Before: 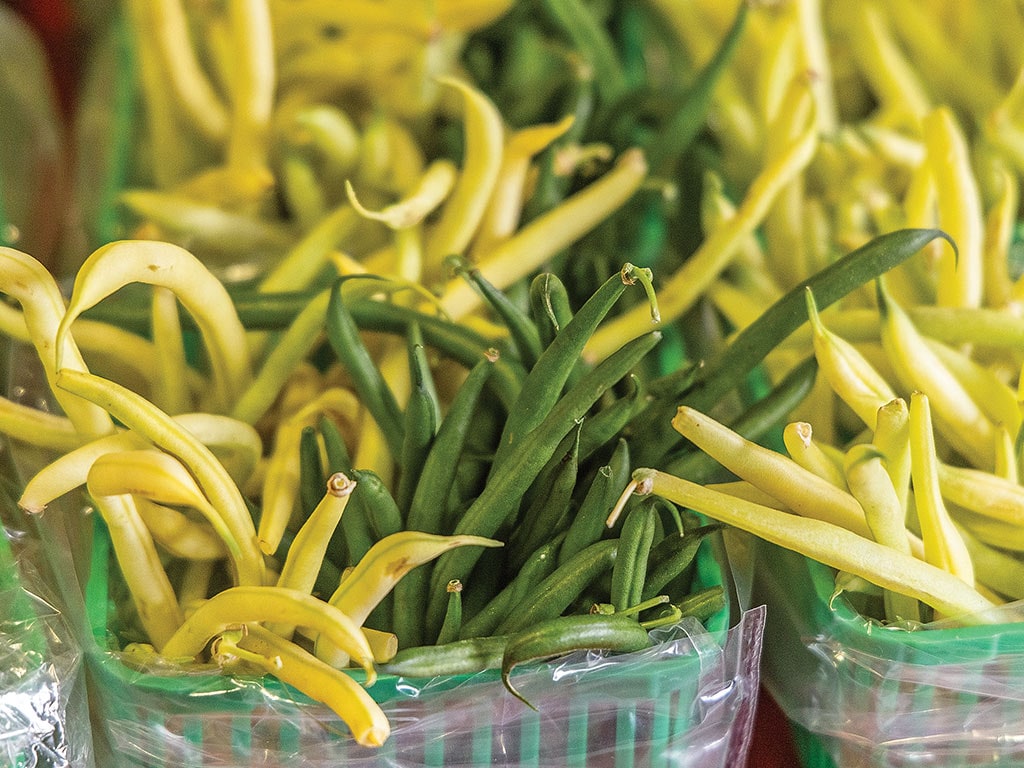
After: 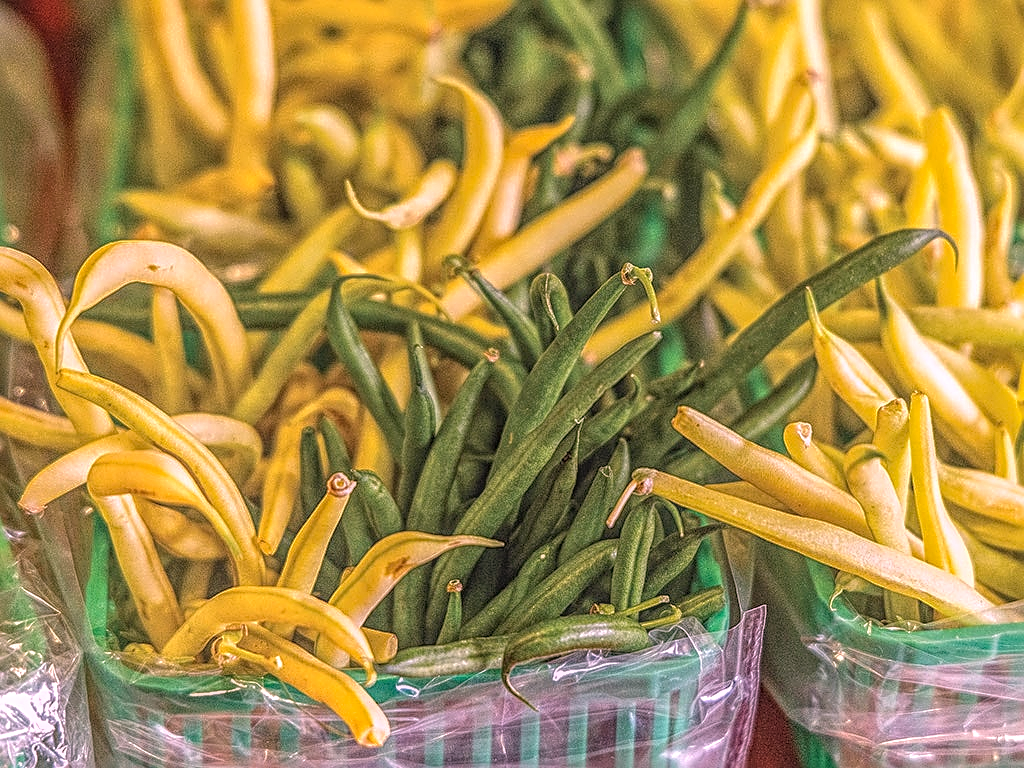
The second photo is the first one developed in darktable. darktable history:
sharpen: radius 2.676, amount 0.669
white balance: red 1.188, blue 1.11
local contrast: highlights 20%, shadows 30%, detail 200%, midtone range 0.2
